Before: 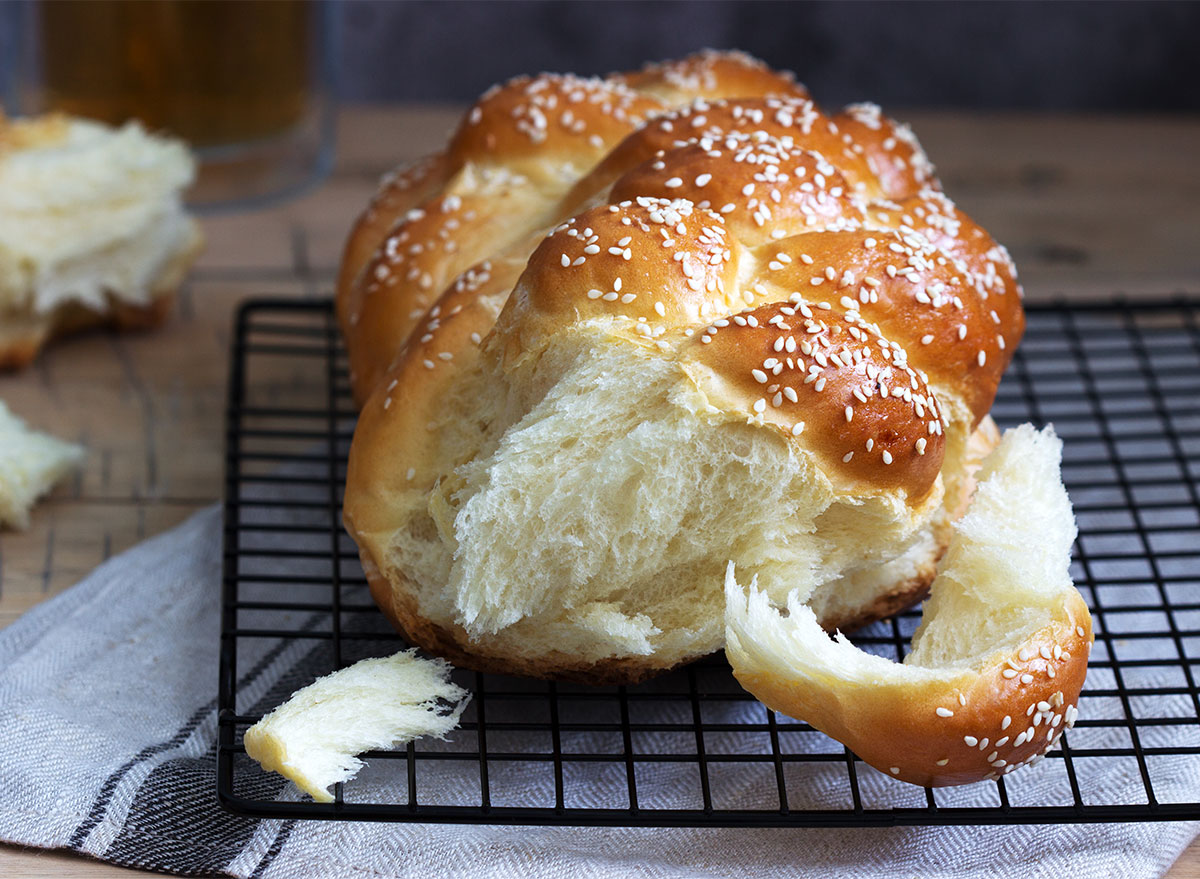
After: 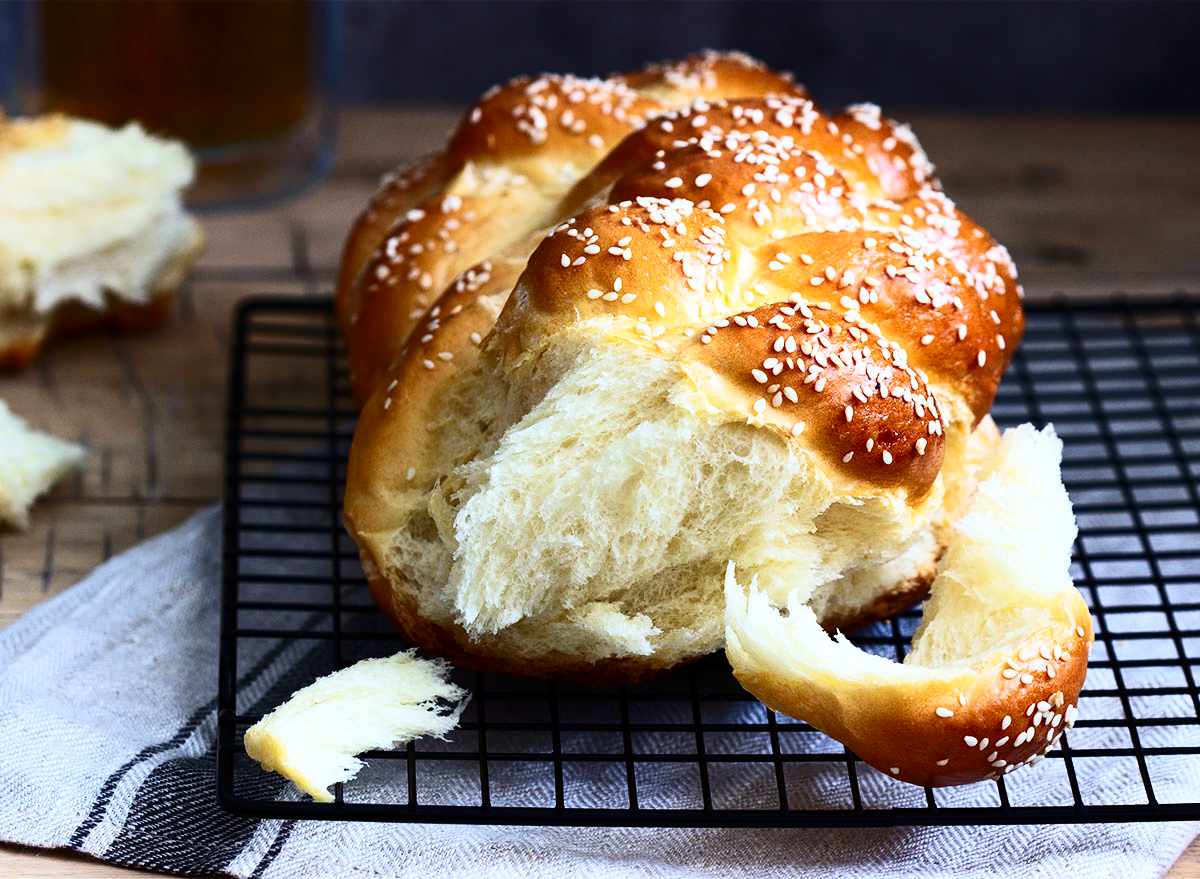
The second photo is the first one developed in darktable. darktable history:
contrast brightness saturation: contrast 0.399, brightness 0.052, saturation 0.258
